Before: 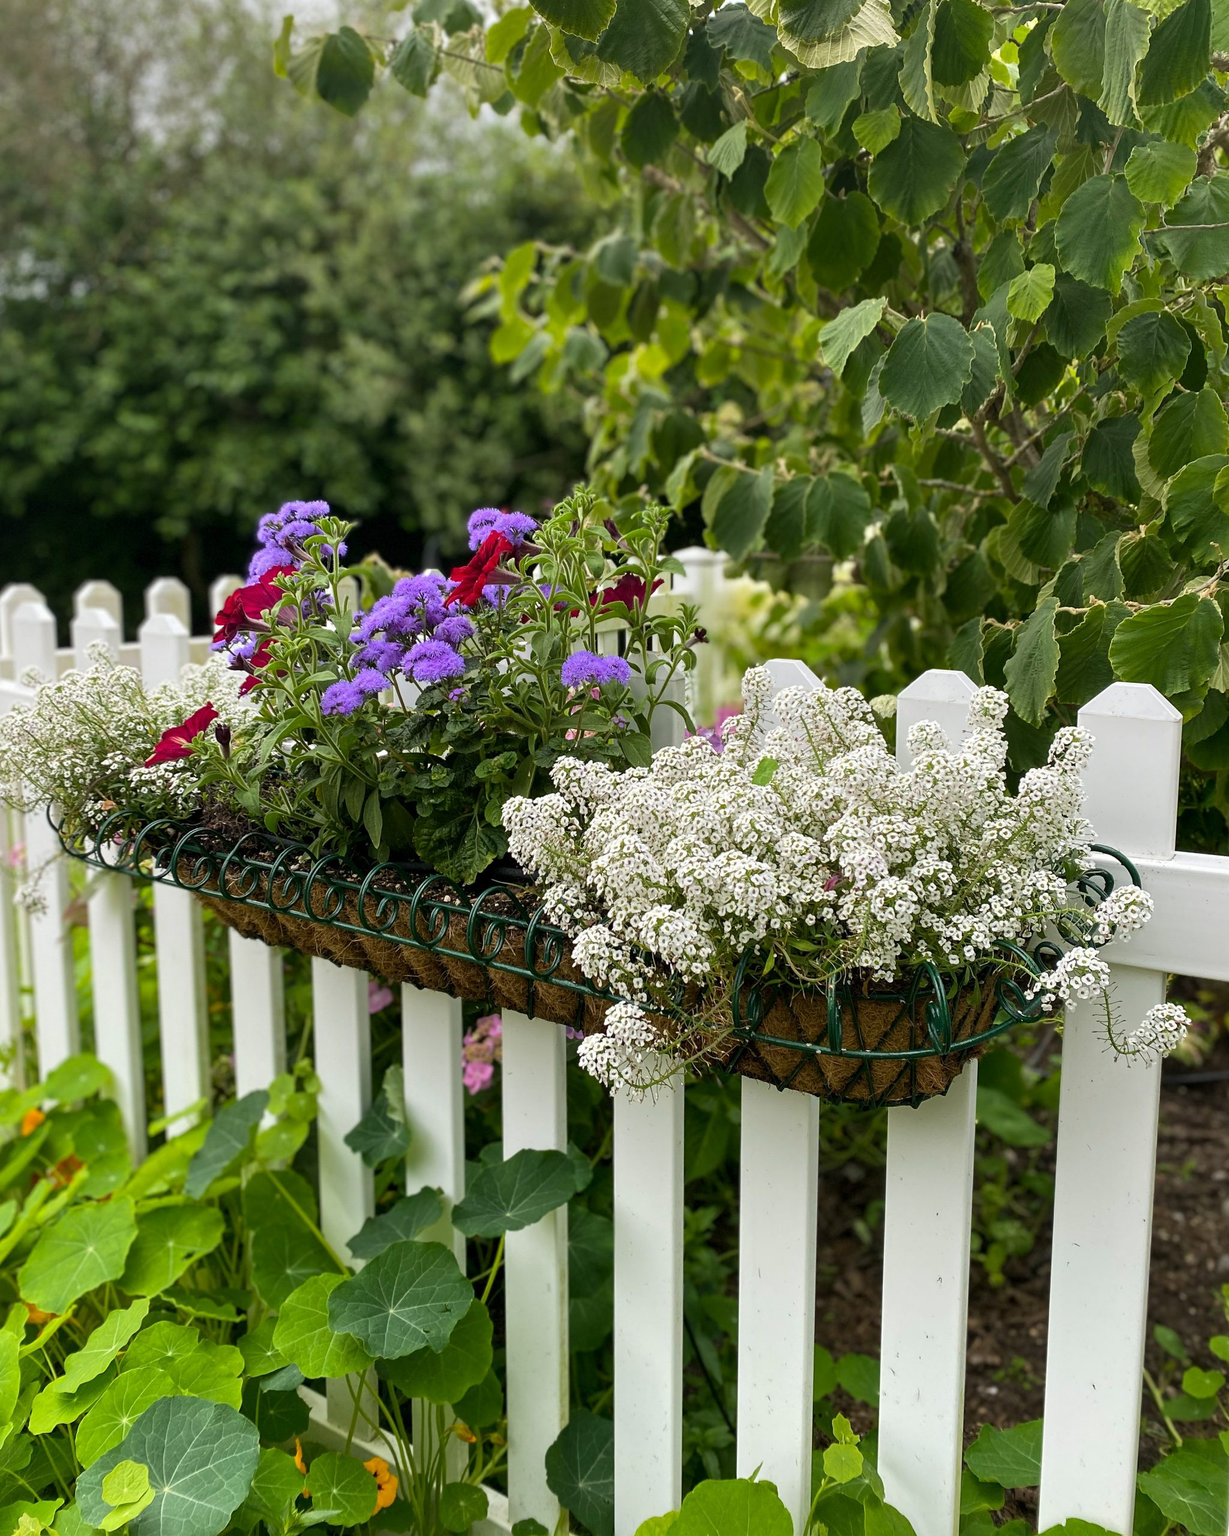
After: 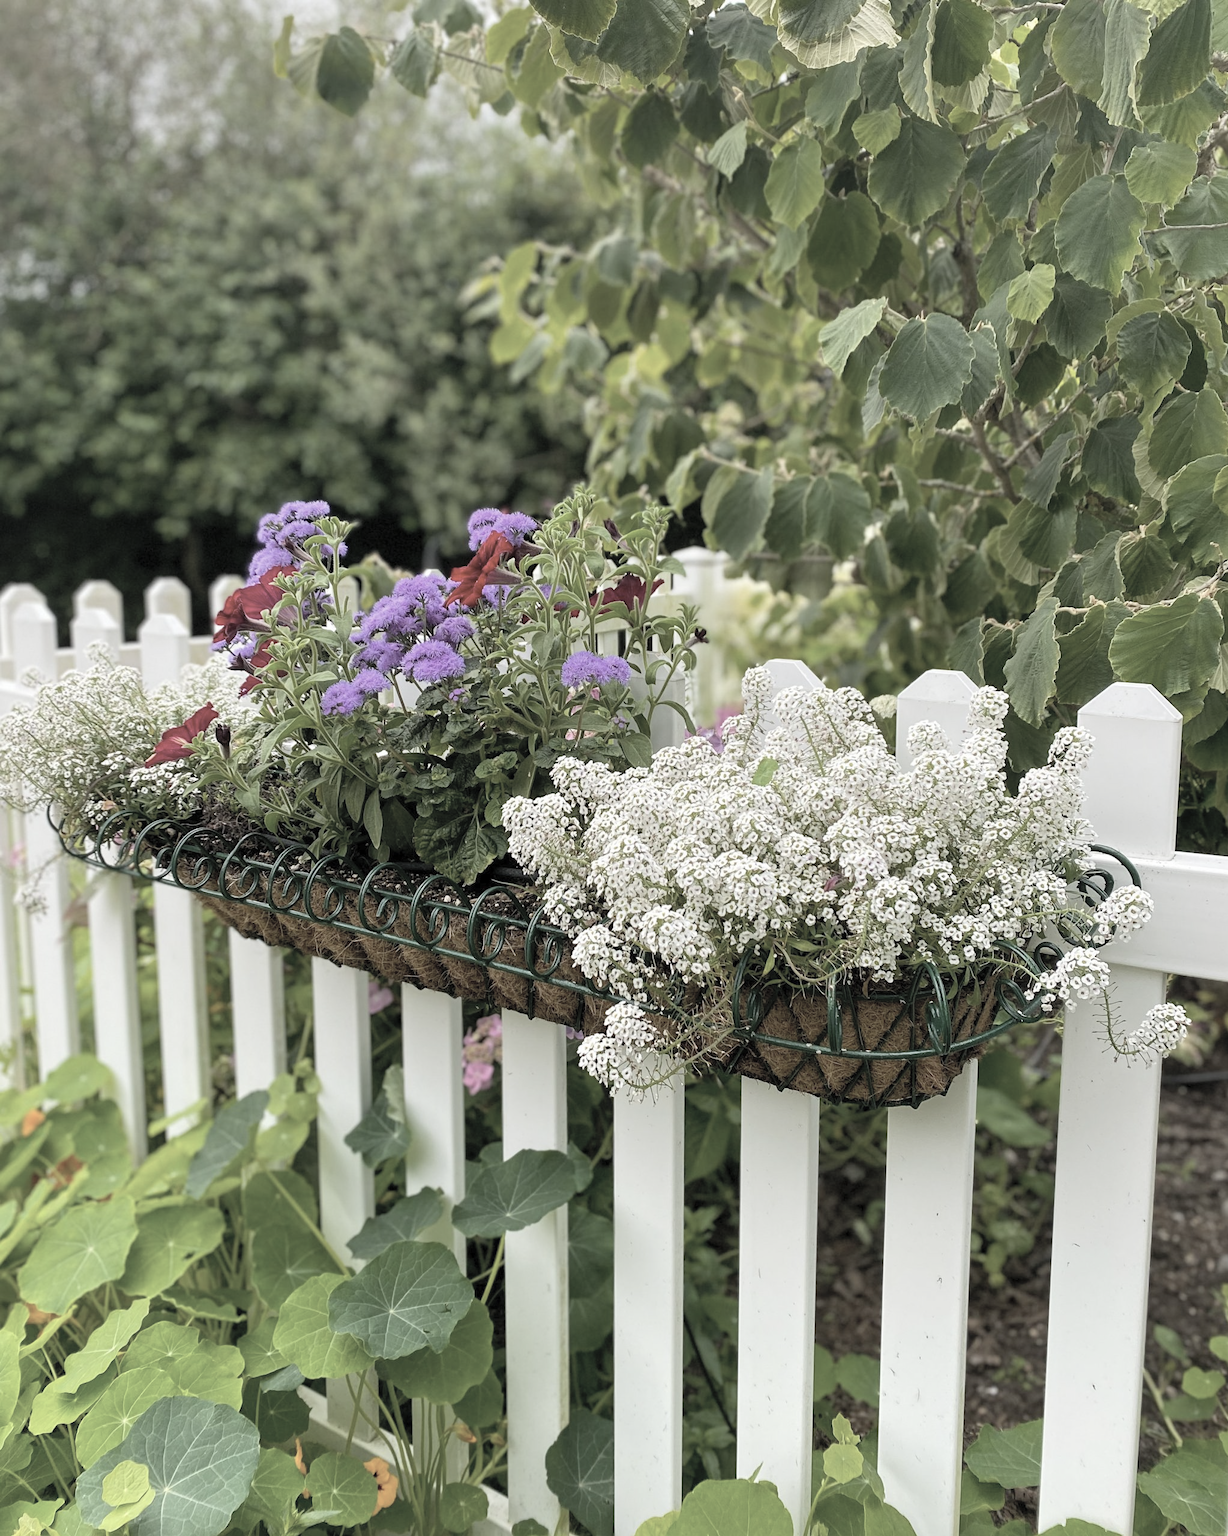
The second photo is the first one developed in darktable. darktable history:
contrast brightness saturation: brightness 0.19, saturation -0.513
